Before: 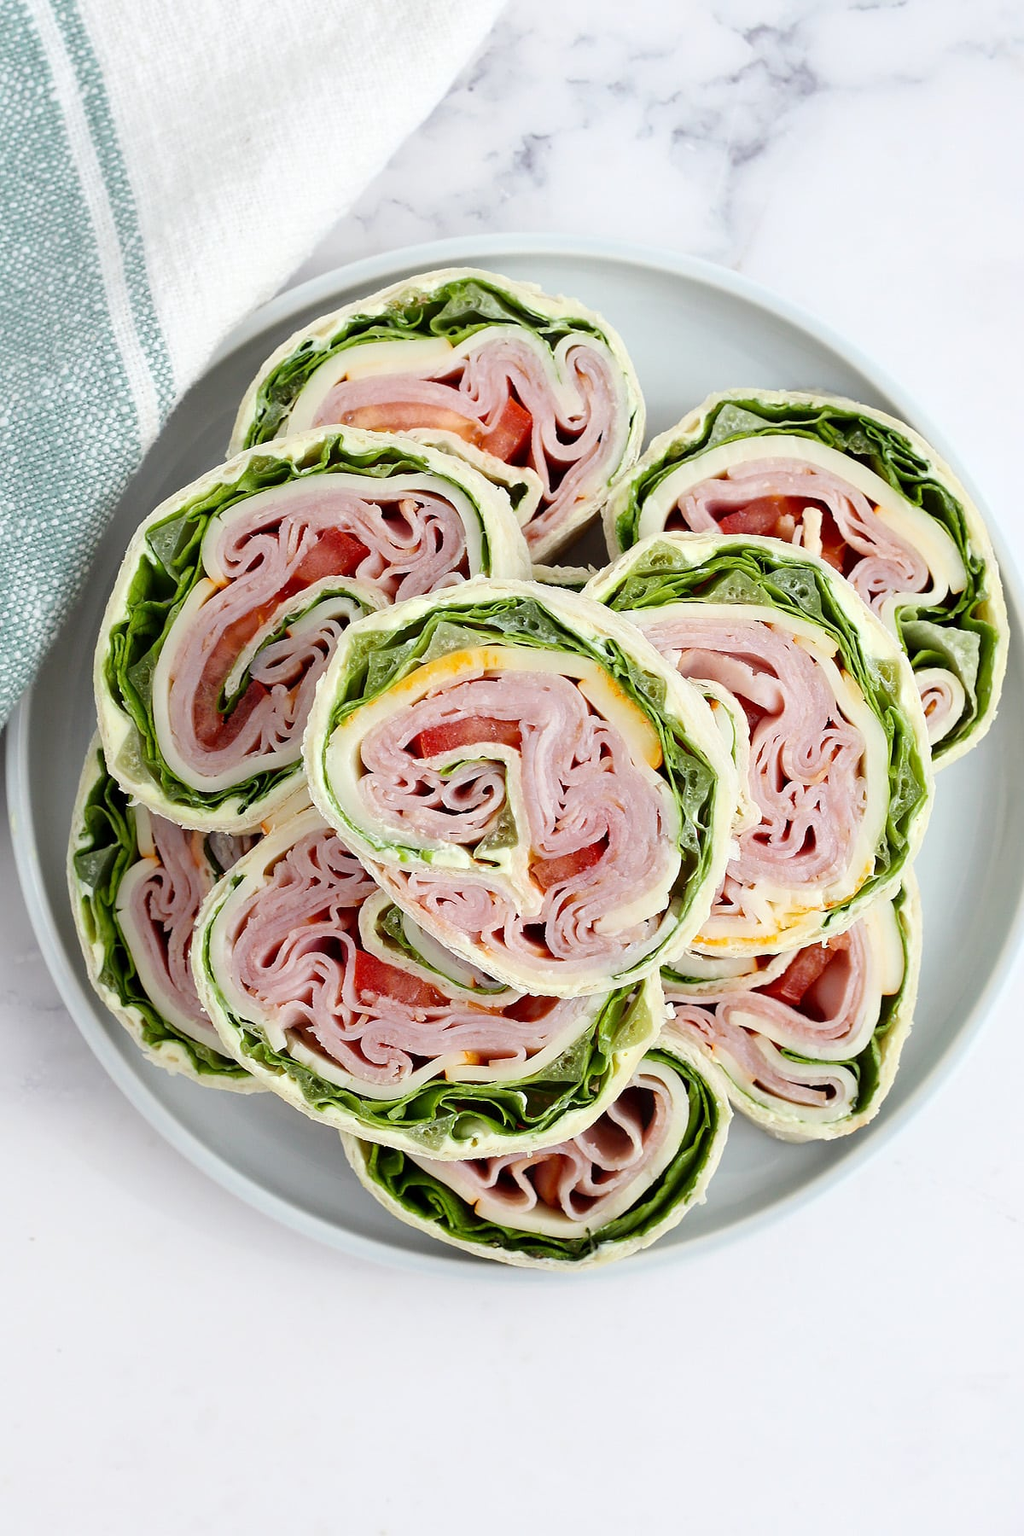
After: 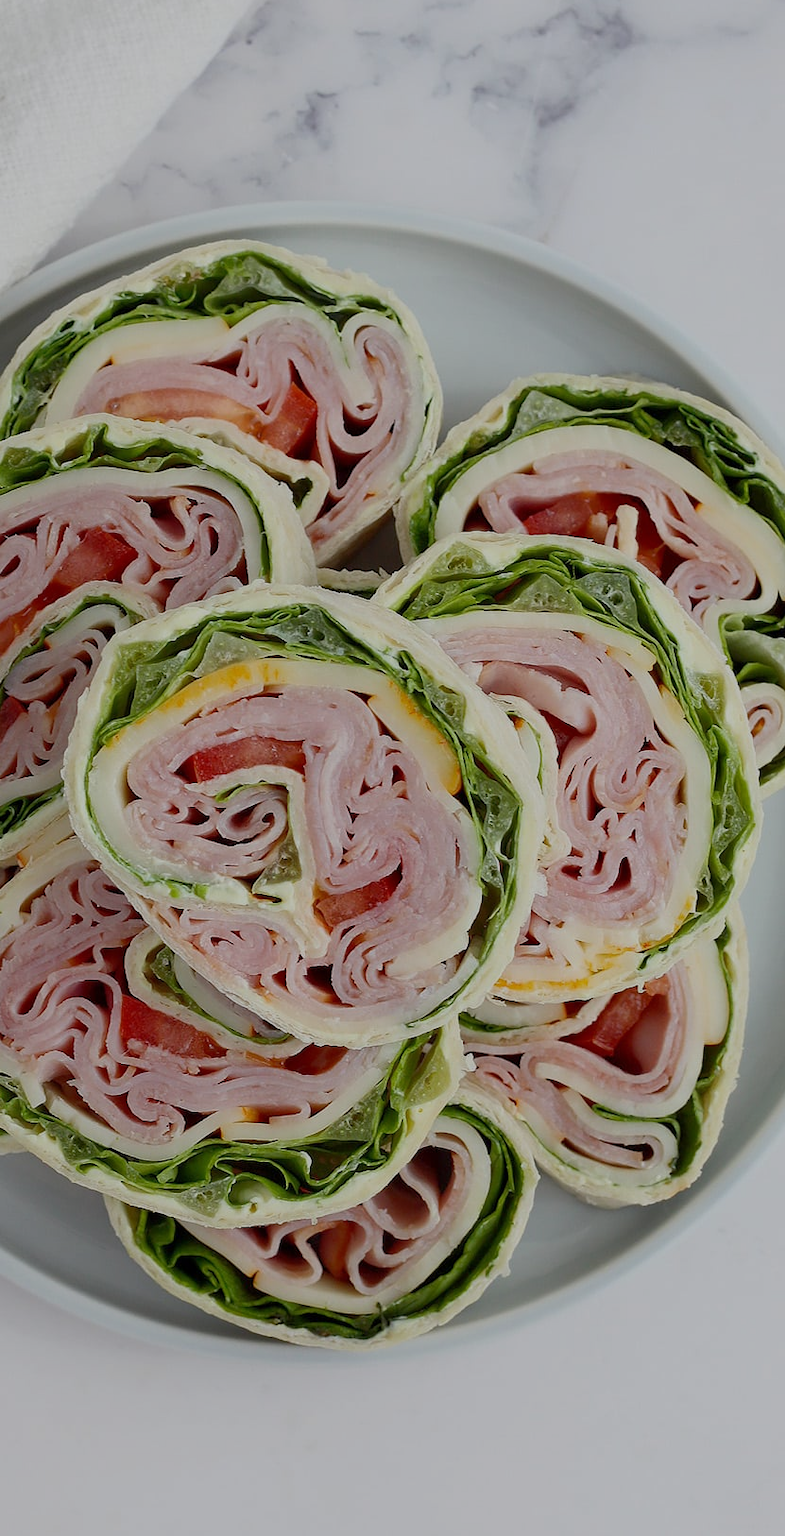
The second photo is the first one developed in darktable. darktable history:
crop and rotate: left 24.017%, top 3.335%, right 6.654%, bottom 6.318%
tone equalizer: -8 EV -0.011 EV, -7 EV 0.031 EV, -6 EV -0.008 EV, -5 EV 0.007 EV, -4 EV -0.048 EV, -3 EV -0.236 EV, -2 EV -0.641 EV, -1 EV -1.01 EV, +0 EV -0.977 EV
